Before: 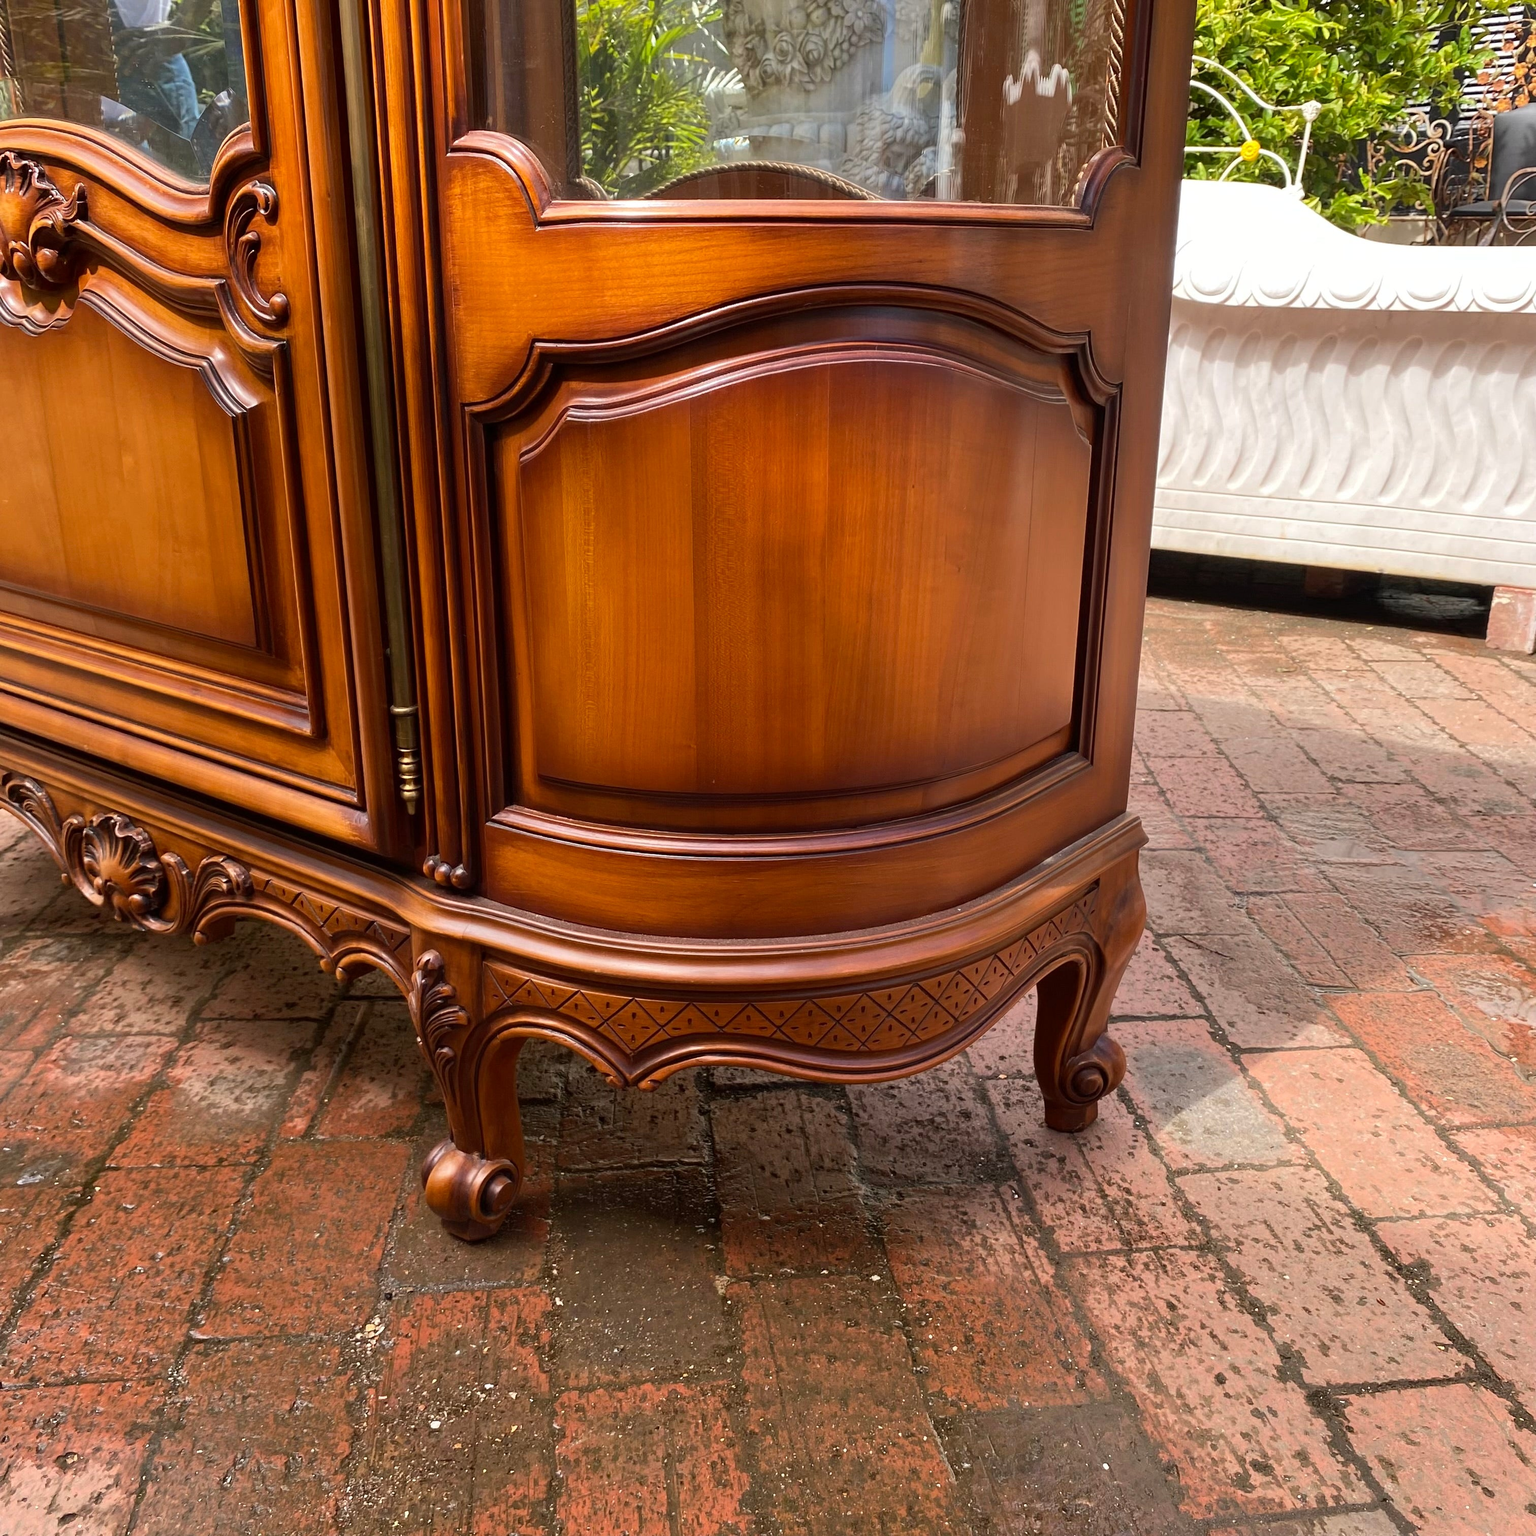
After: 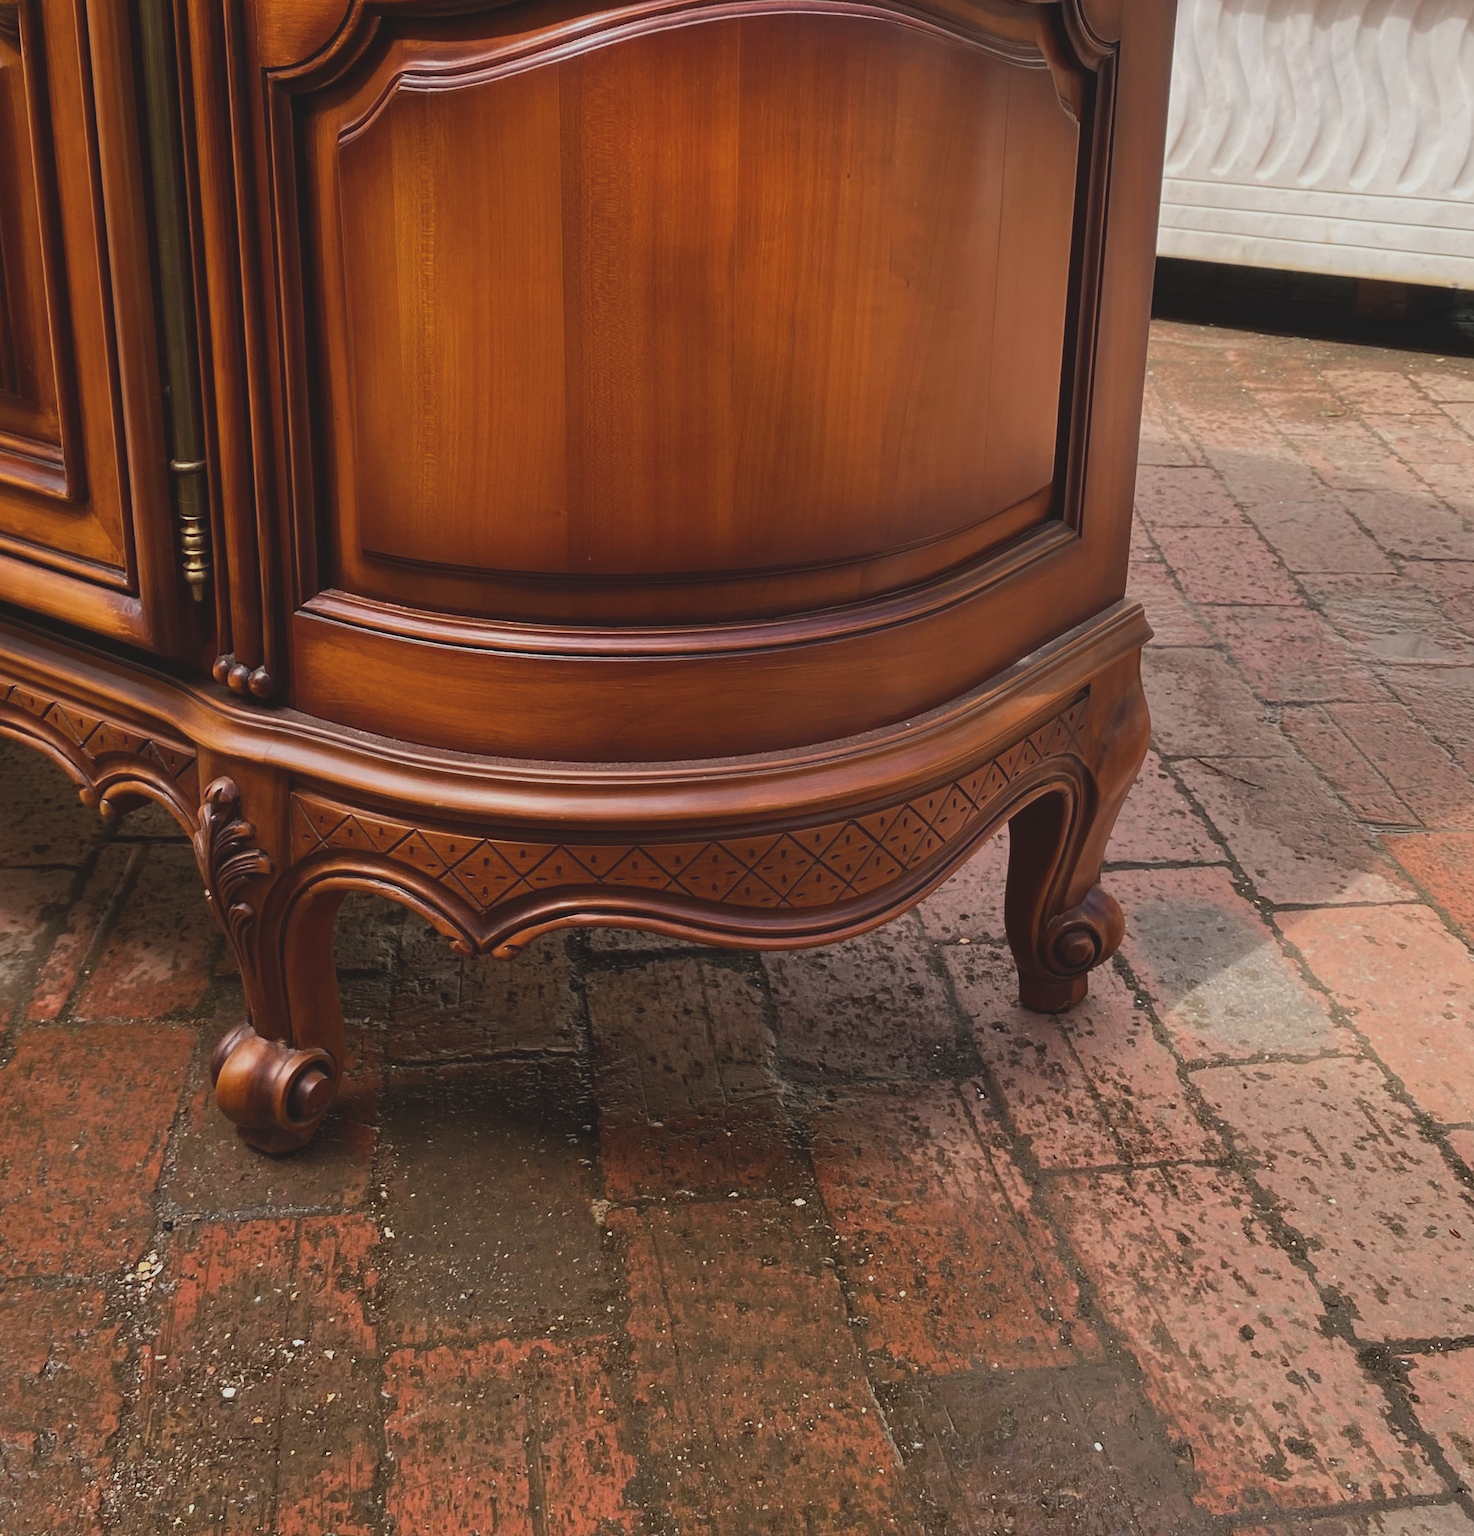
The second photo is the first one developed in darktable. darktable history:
crop: left 16.871%, top 22.857%, right 9.116%
exposure: black level correction -0.015, exposure -0.5 EV, compensate highlight preservation false
